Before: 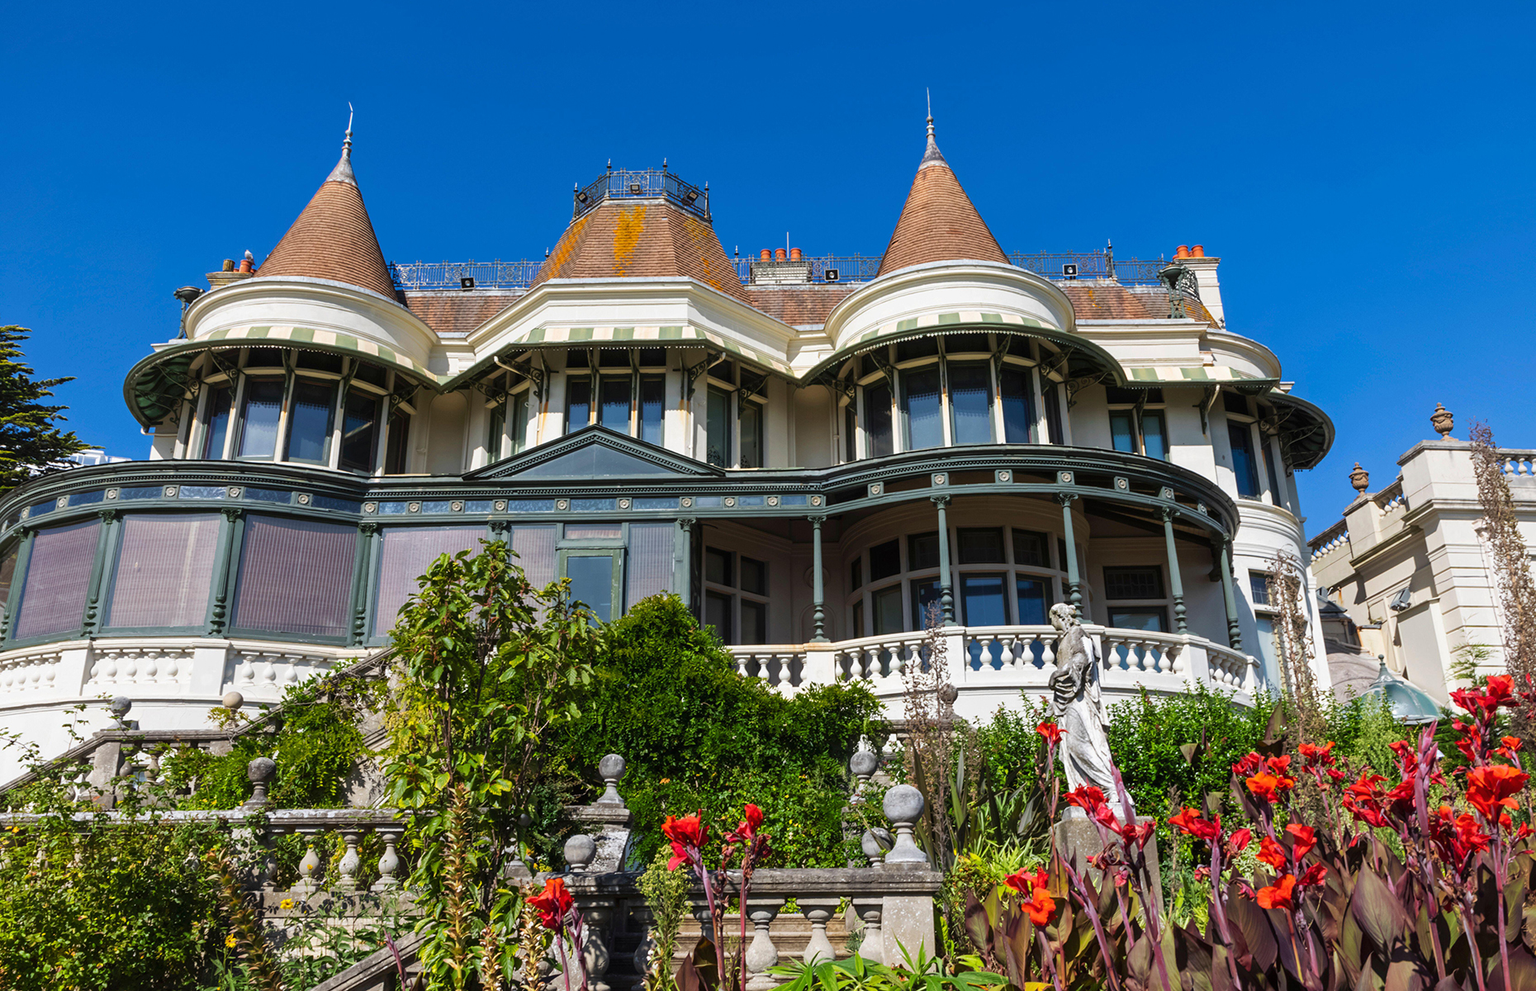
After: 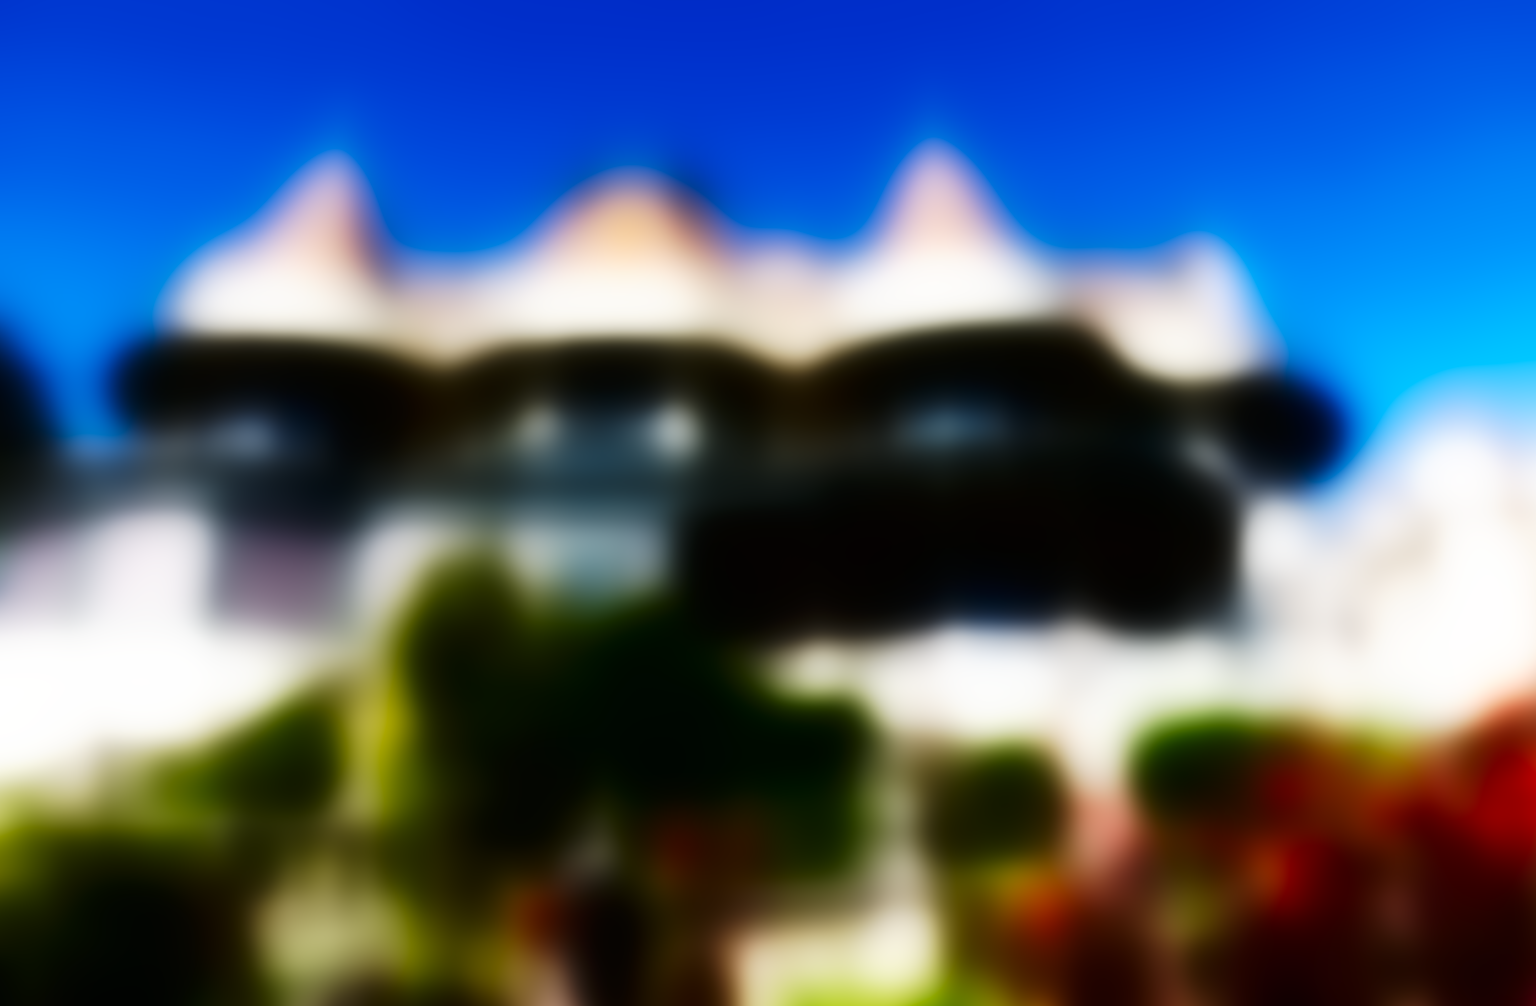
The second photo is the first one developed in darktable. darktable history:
exposure: black level correction 0.001, exposure 0.5 EV, compensate exposure bias true, compensate highlight preservation false
sharpen: radius 1
rotate and perspective: rotation 0.226°, lens shift (vertical) -0.042, crop left 0.023, crop right 0.982, crop top 0.006, crop bottom 0.994
base curve: curves: ch0 [(0, 0) (0.007, 0.004) (0.027, 0.03) (0.046, 0.07) (0.207, 0.54) (0.442, 0.872) (0.673, 0.972) (1, 1)], preserve colors none
lowpass: radius 31.92, contrast 1.72, brightness -0.98, saturation 0.94
